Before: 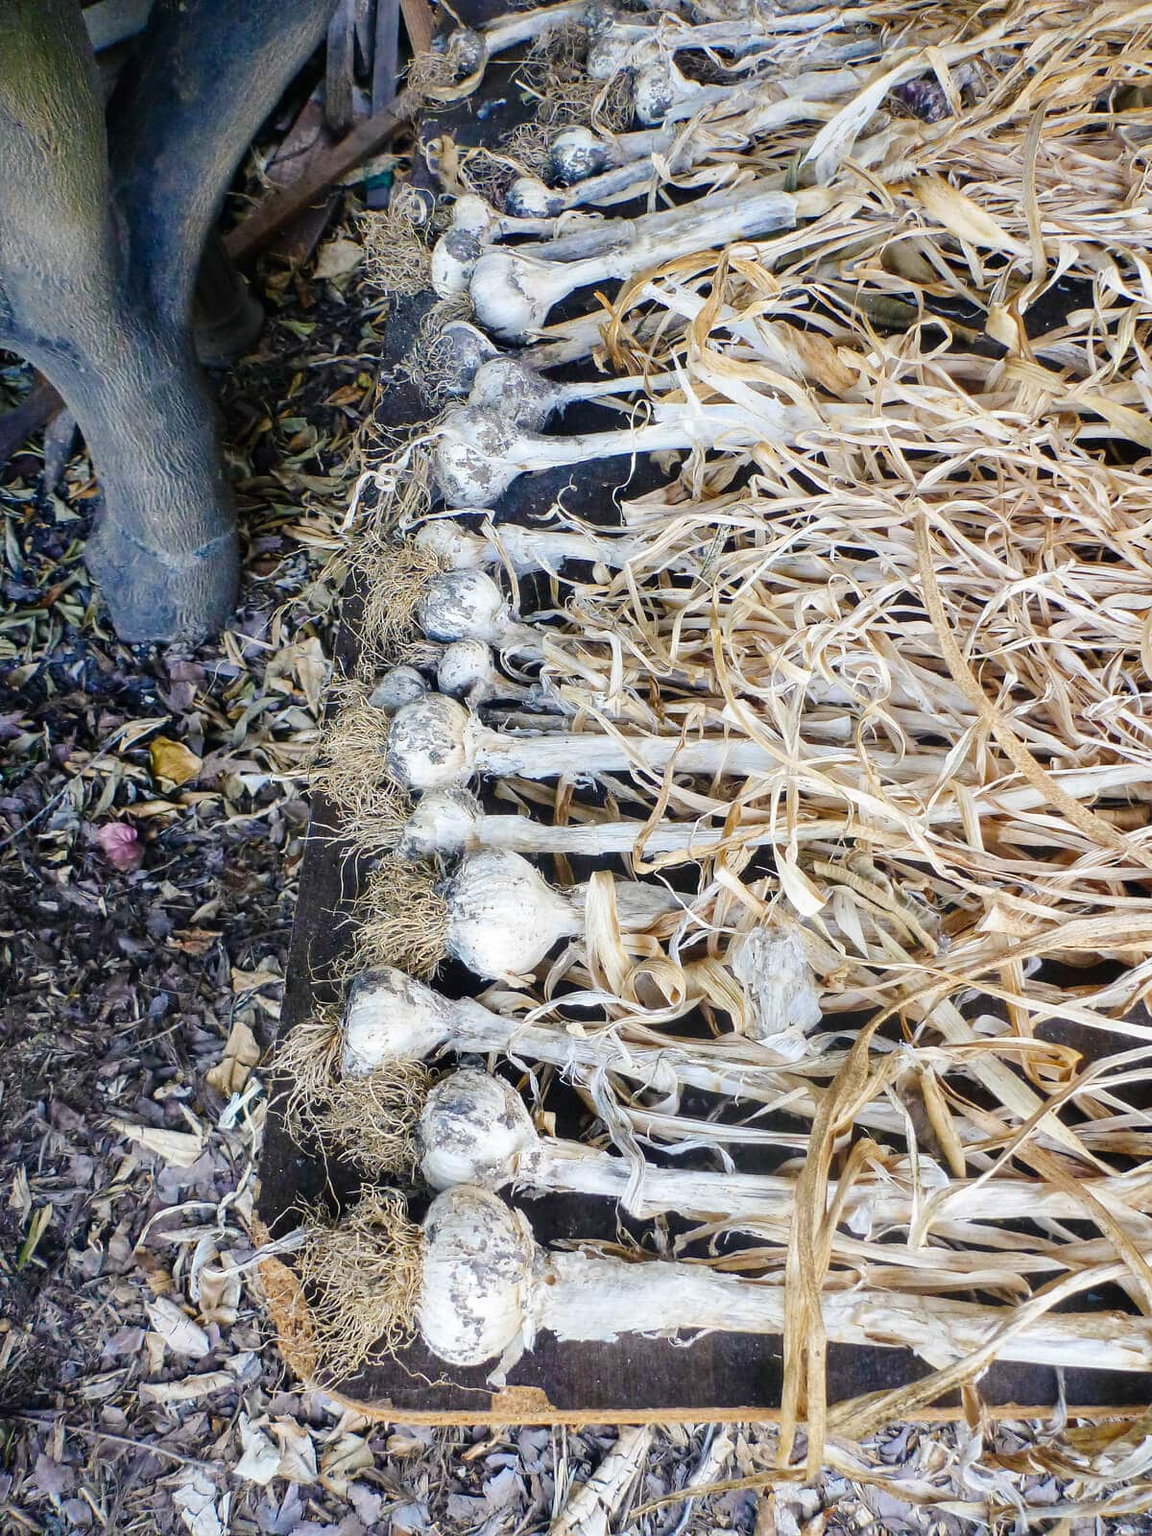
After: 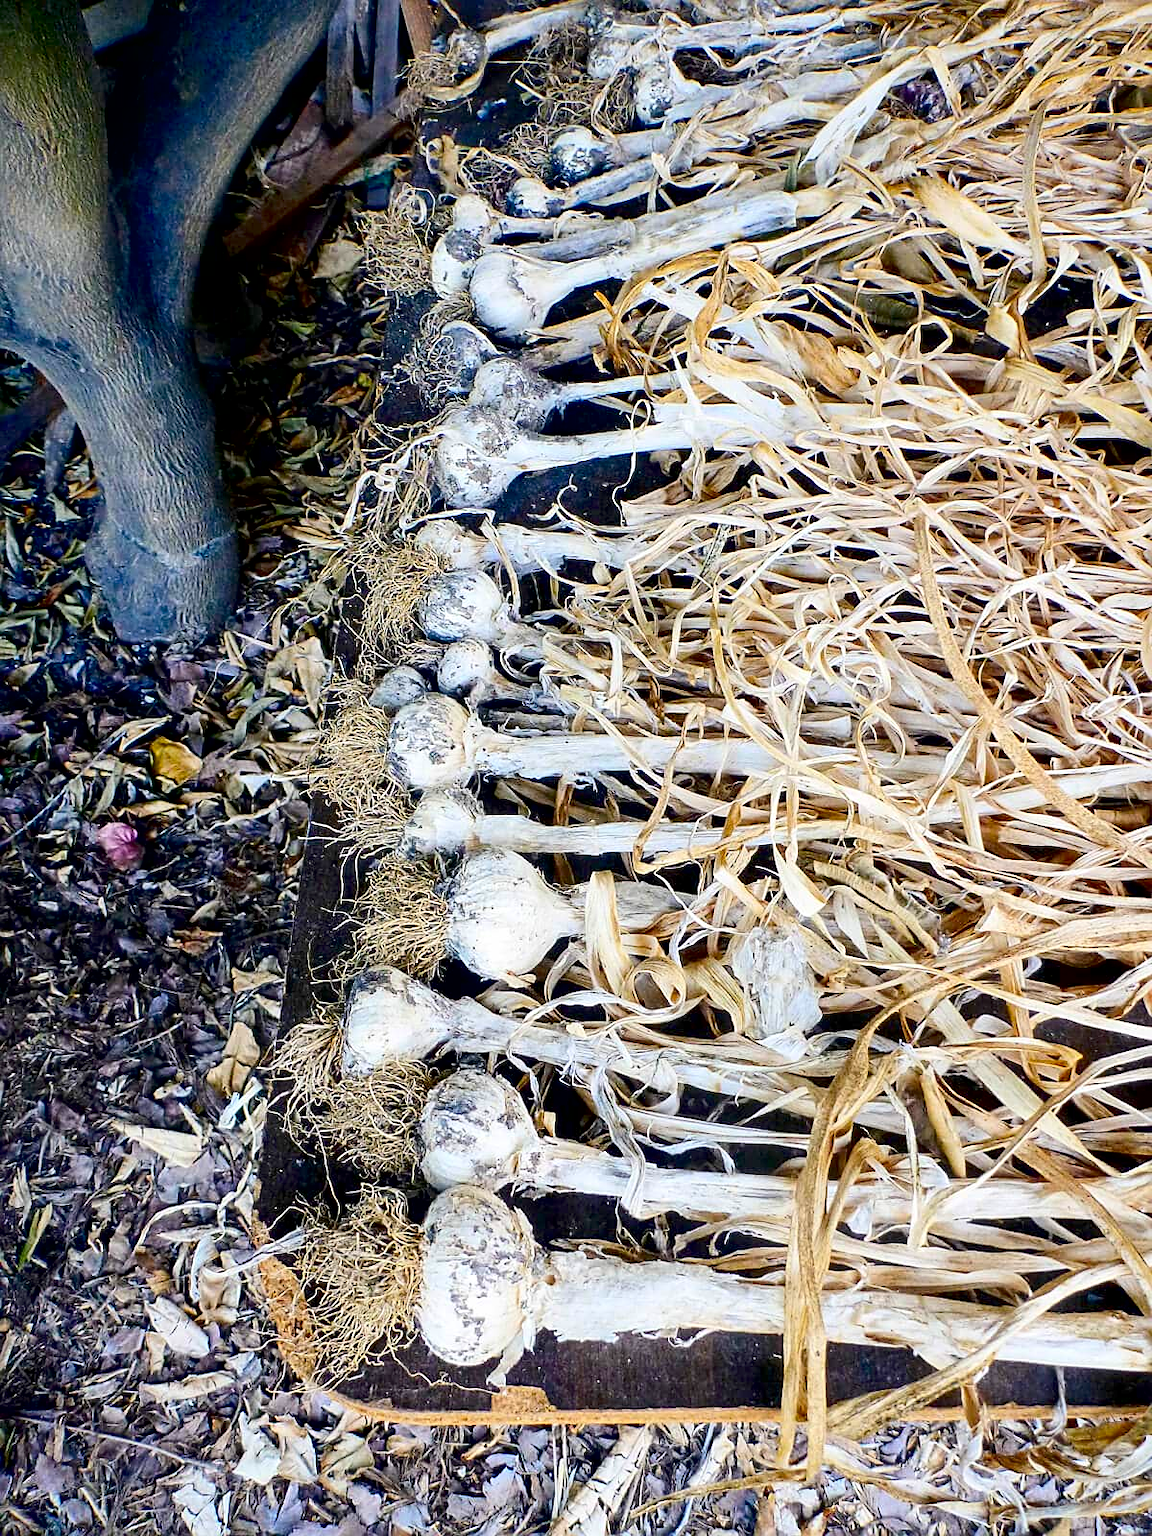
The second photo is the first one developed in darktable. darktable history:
contrast brightness saturation: contrast 0.18, saturation 0.3
exposure: black level correction 0.011, compensate highlight preservation false
sharpen: on, module defaults
